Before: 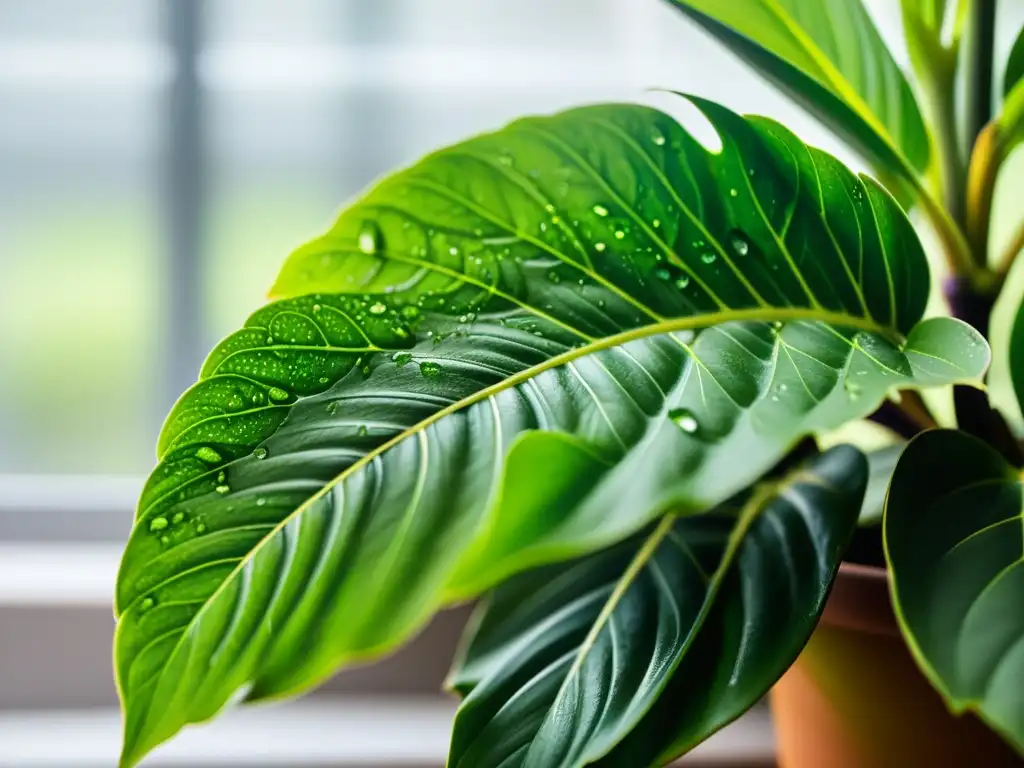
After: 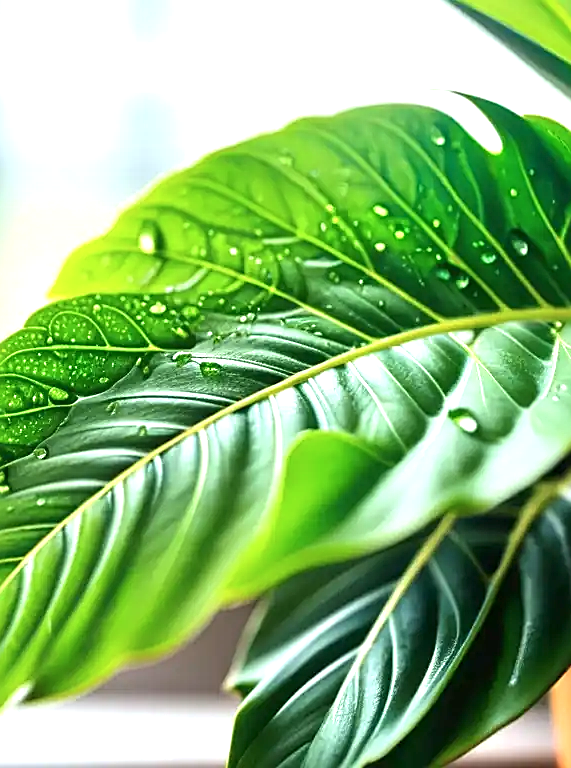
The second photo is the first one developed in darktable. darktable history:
exposure: exposure 1 EV, compensate exposure bias true, compensate highlight preservation false
color zones: curves: ch0 [(0, 0.5) (0.143, 0.5) (0.286, 0.456) (0.429, 0.5) (0.571, 0.5) (0.714, 0.5) (0.857, 0.5) (1, 0.5)]; ch1 [(0, 0.5) (0.143, 0.5) (0.286, 0.422) (0.429, 0.5) (0.571, 0.5) (0.714, 0.5) (0.857, 0.5) (1, 0.5)]
crop: left 21.517%, right 22.624%
sharpen: on, module defaults
